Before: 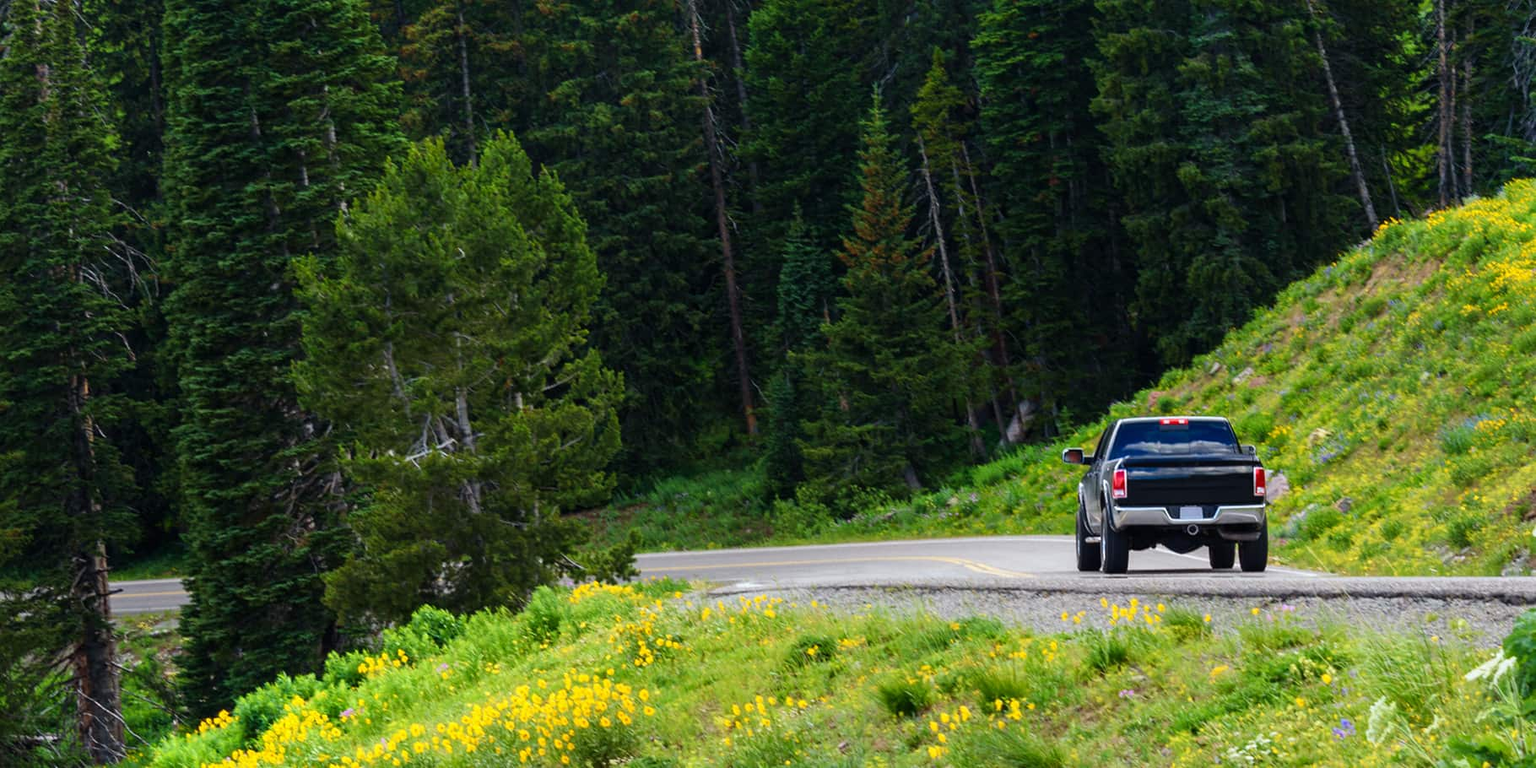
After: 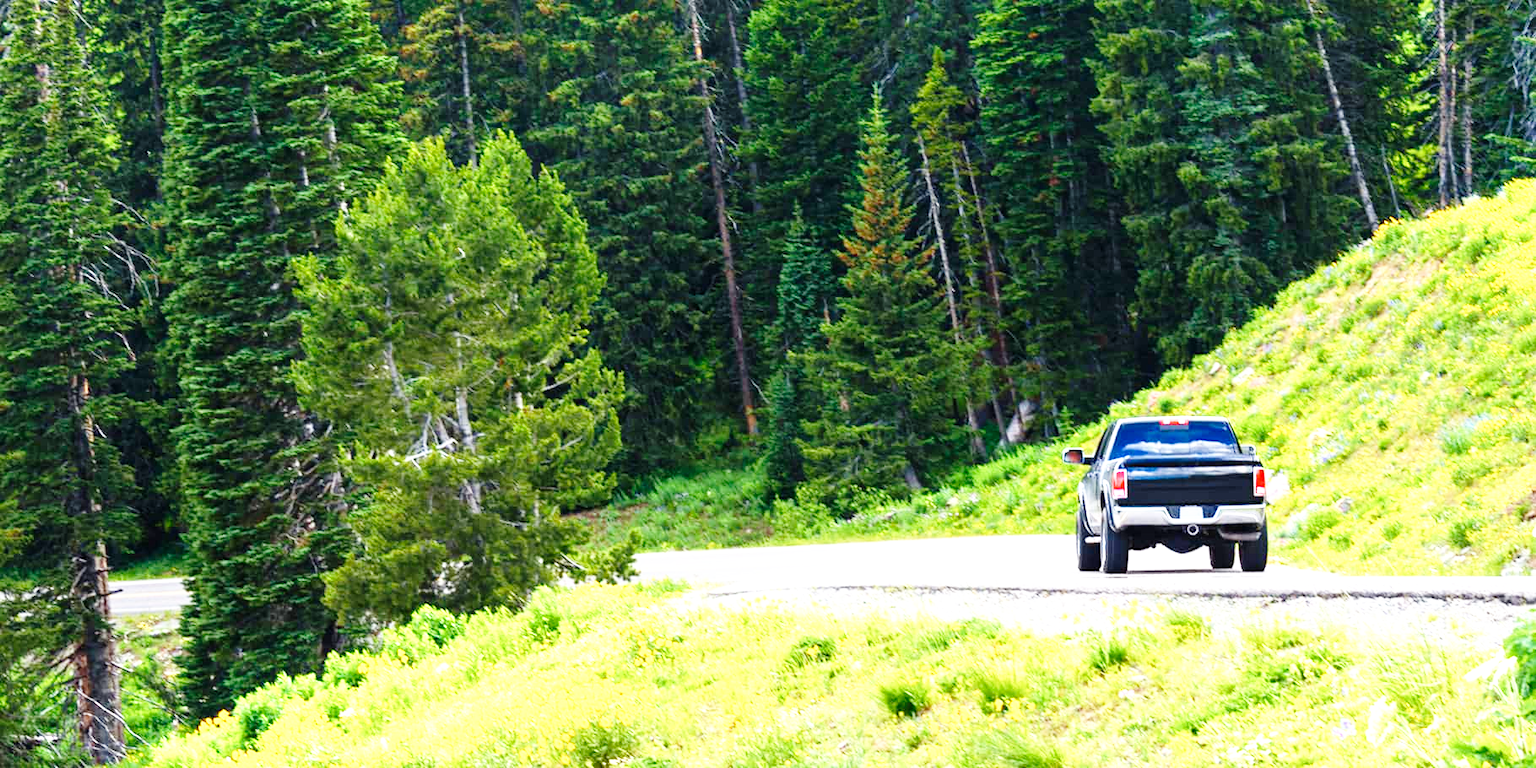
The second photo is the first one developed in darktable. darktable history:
exposure: black level correction 0, exposure 1.3 EV, compensate highlight preservation false
base curve: curves: ch0 [(0, 0) (0.008, 0.007) (0.022, 0.029) (0.048, 0.089) (0.092, 0.197) (0.191, 0.399) (0.275, 0.534) (0.357, 0.65) (0.477, 0.78) (0.542, 0.833) (0.799, 0.973) (1, 1)], preserve colors none
